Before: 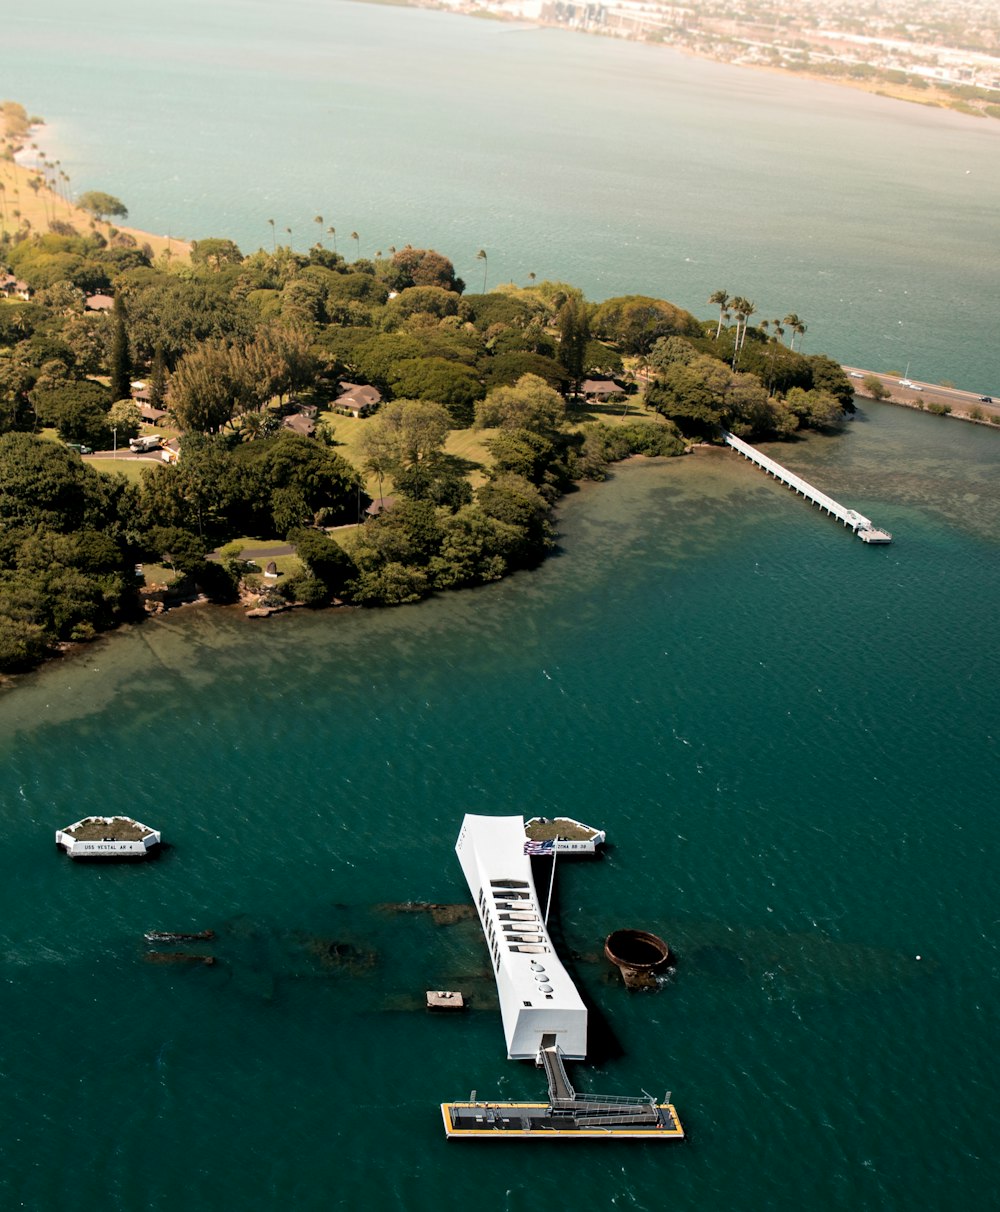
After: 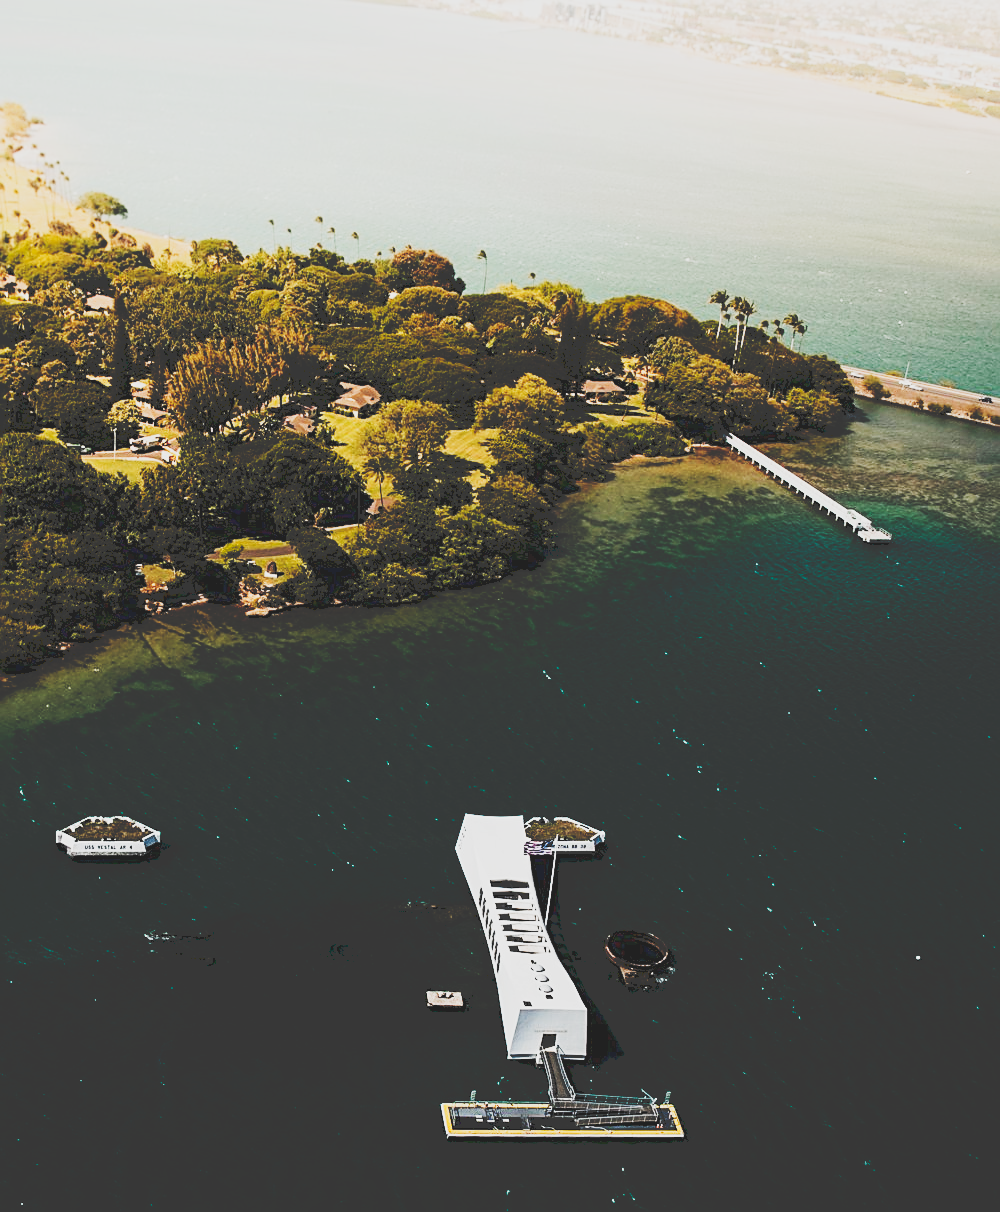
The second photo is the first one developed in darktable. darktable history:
sigmoid: skew -0.2, preserve hue 0%, red attenuation 0.1, red rotation 0.035, green attenuation 0.1, green rotation -0.017, blue attenuation 0.15, blue rotation -0.052, base primaries Rec2020
sharpen: on, module defaults
tone curve: curves: ch0 [(0, 0) (0.003, 0.231) (0.011, 0.231) (0.025, 0.231) (0.044, 0.231) (0.069, 0.231) (0.1, 0.234) (0.136, 0.239) (0.177, 0.243) (0.224, 0.247) (0.277, 0.265) (0.335, 0.311) (0.399, 0.389) (0.468, 0.507) (0.543, 0.634) (0.623, 0.74) (0.709, 0.83) (0.801, 0.889) (0.898, 0.93) (1, 1)], preserve colors none
